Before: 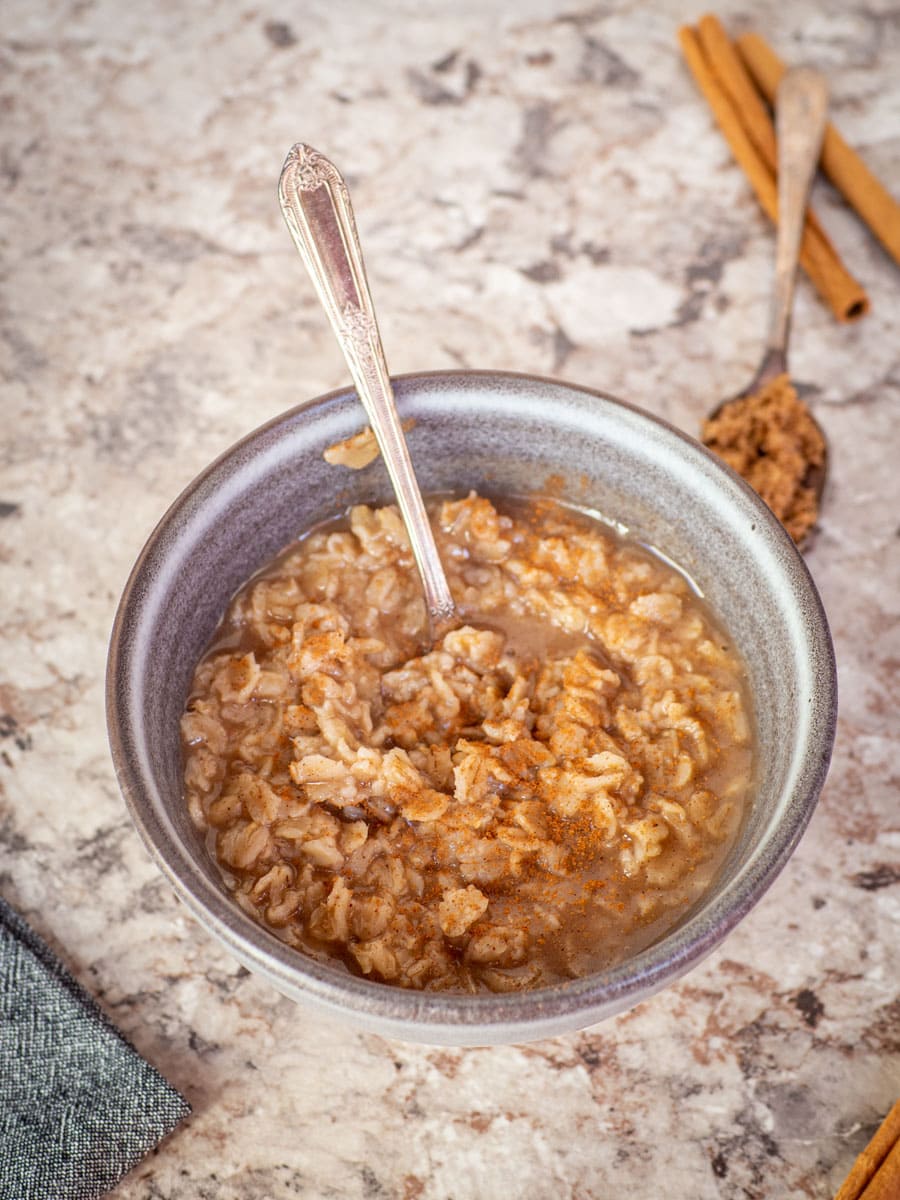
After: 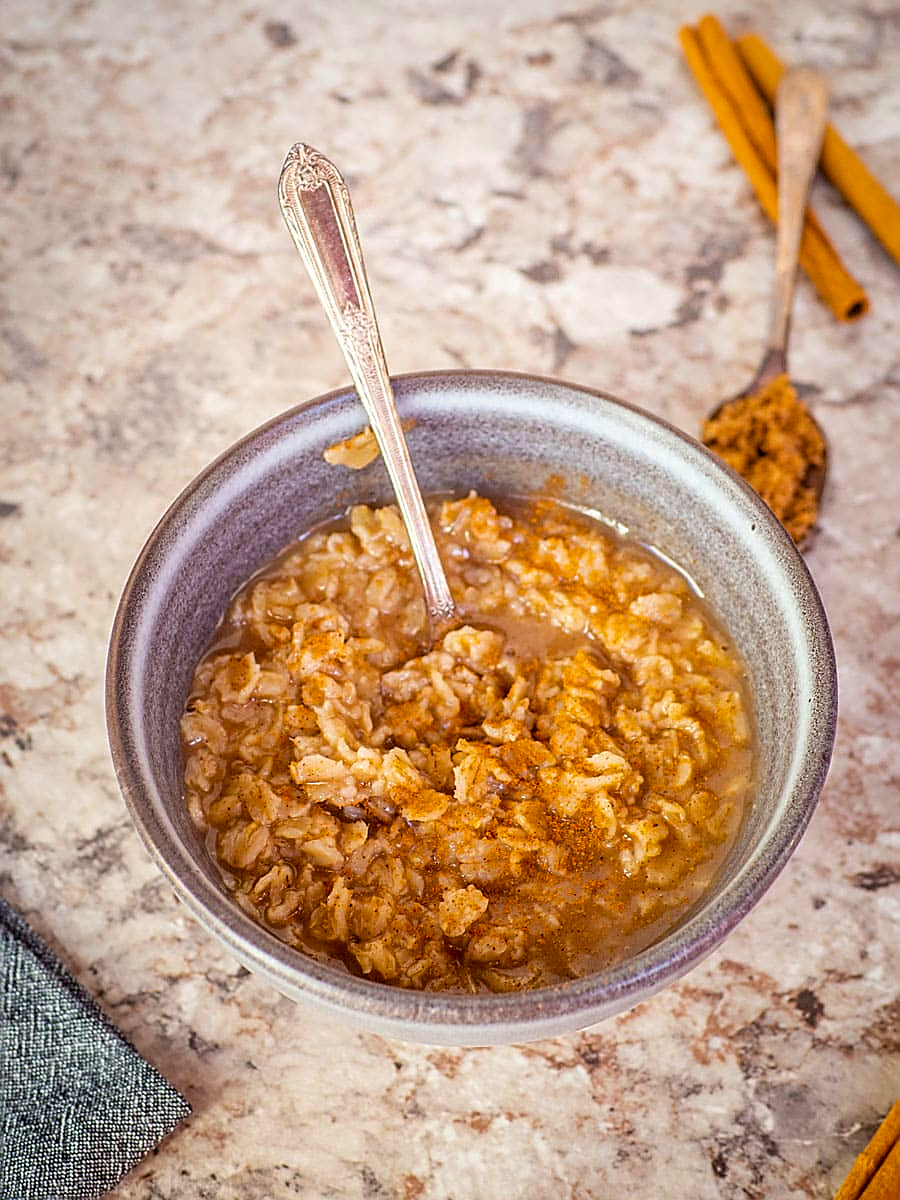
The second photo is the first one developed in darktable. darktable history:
sharpen: radius 1.4, amount 1.25, threshold 0.7
color balance rgb: perceptual saturation grading › global saturation 25%, global vibrance 20%
